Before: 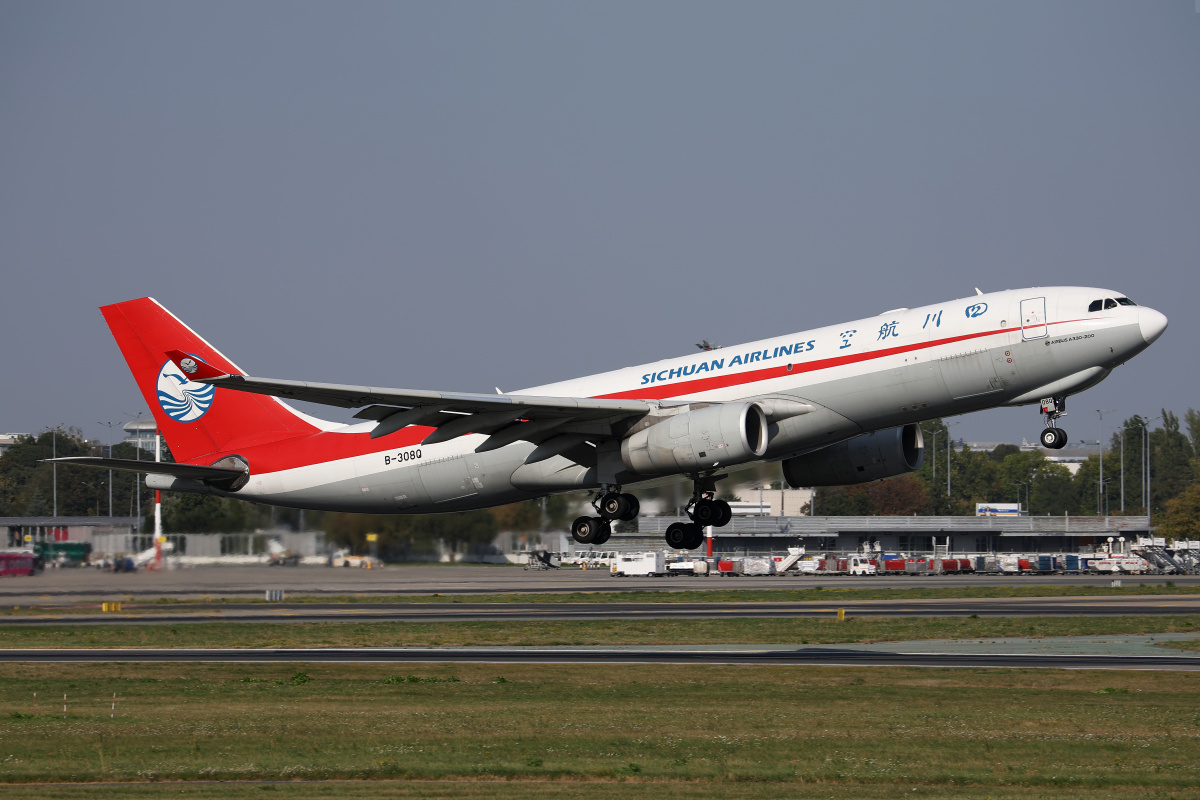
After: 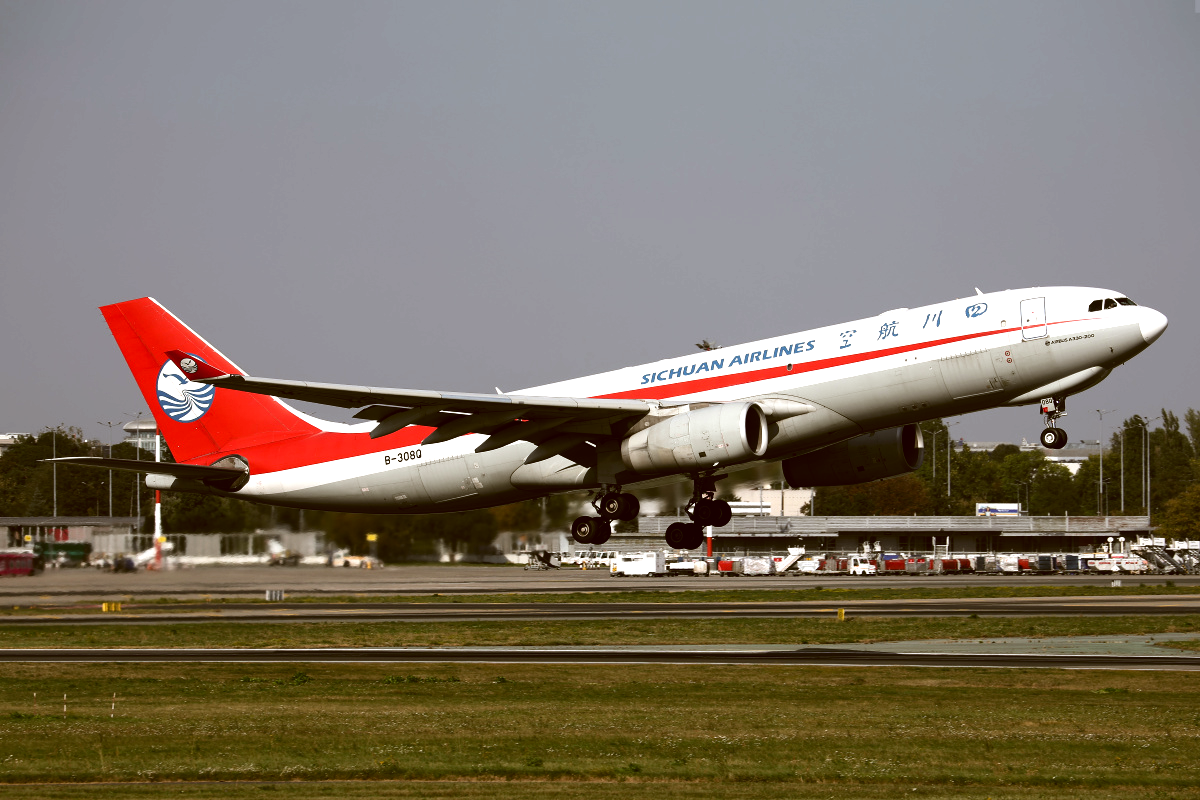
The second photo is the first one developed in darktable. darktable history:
color correction: highlights a* -0.482, highlights b* 0.161, shadows a* 4.66, shadows b* 20.72
tone equalizer: -8 EV -0.75 EV, -7 EV -0.7 EV, -6 EV -0.6 EV, -5 EV -0.4 EV, -3 EV 0.4 EV, -2 EV 0.6 EV, -1 EV 0.7 EV, +0 EV 0.75 EV, edges refinement/feathering 500, mask exposure compensation -1.57 EV, preserve details no
